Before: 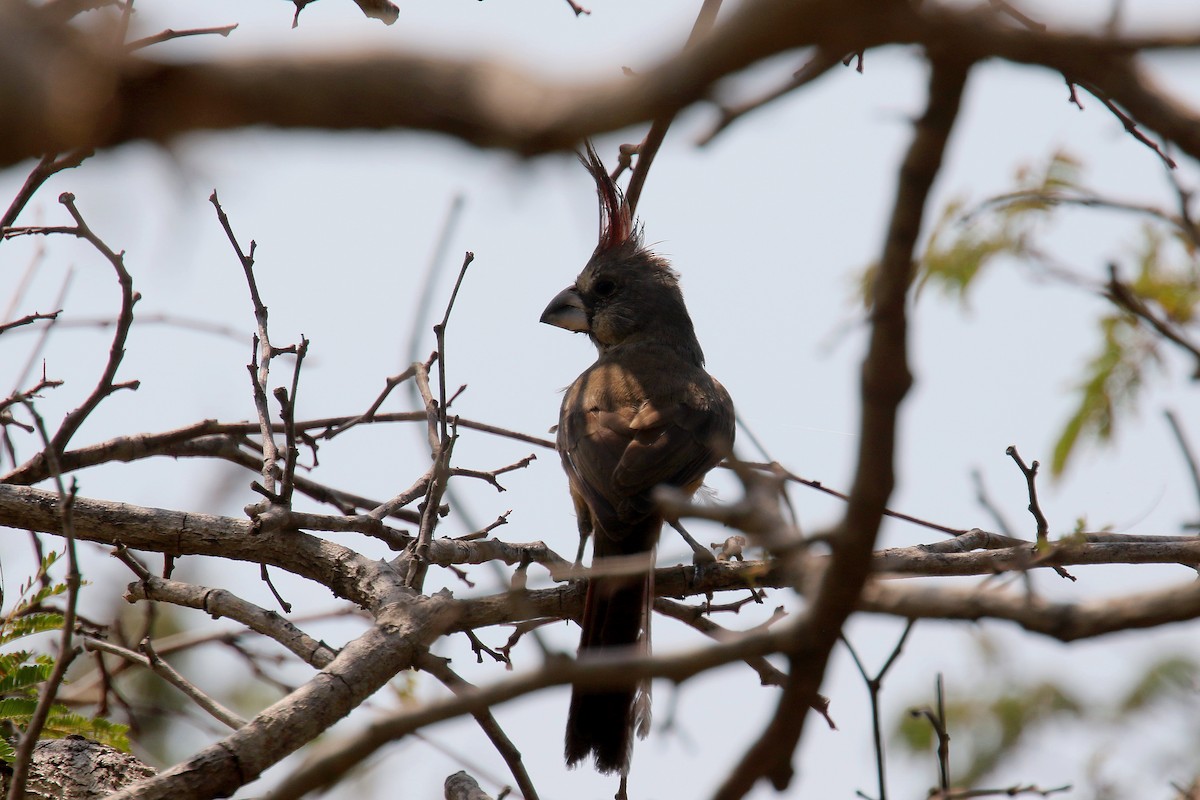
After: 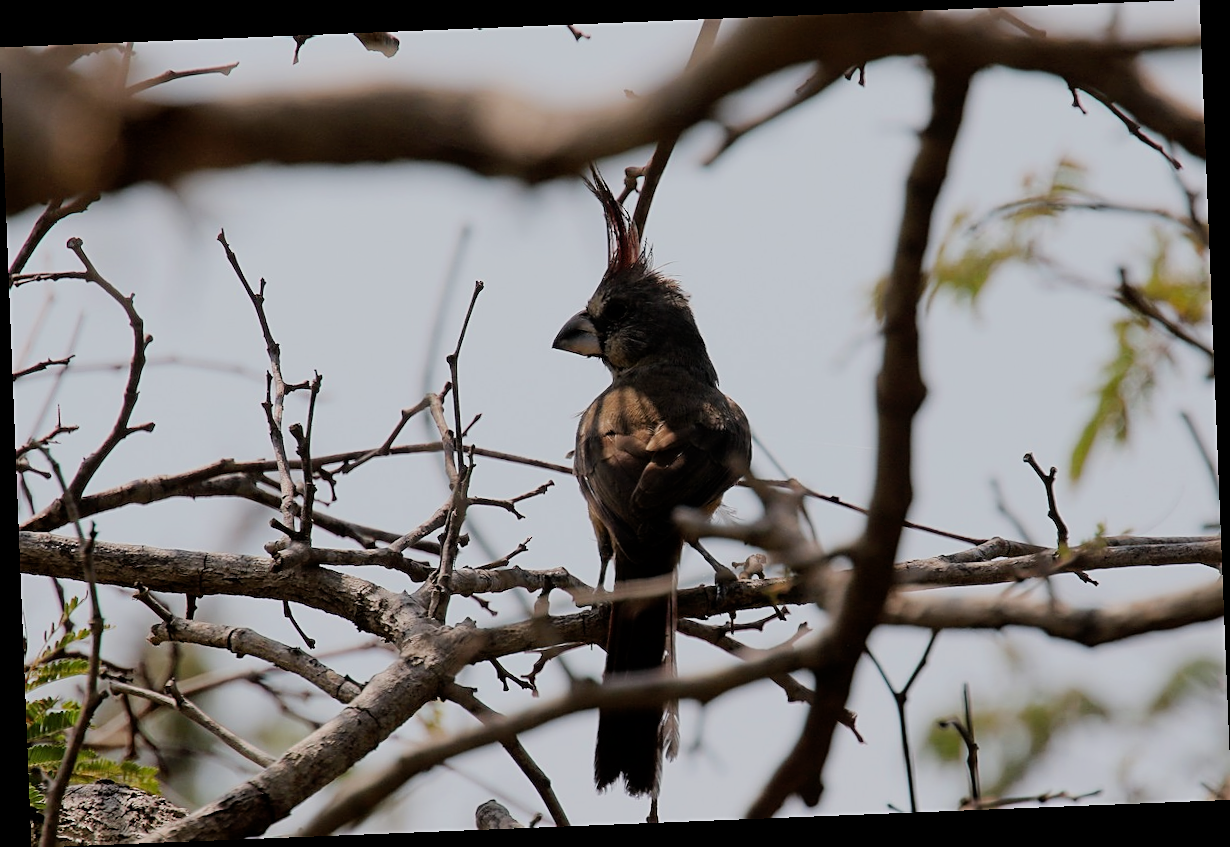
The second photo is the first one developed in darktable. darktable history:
filmic rgb: black relative exposure -7.65 EV, white relative exposure 4.56 EV, hardness 3.61
sharpen: on, module defaults
rotate and perspective: rotation -2.29°, automatic cropping off
exposure: compensate highlight preservation false
